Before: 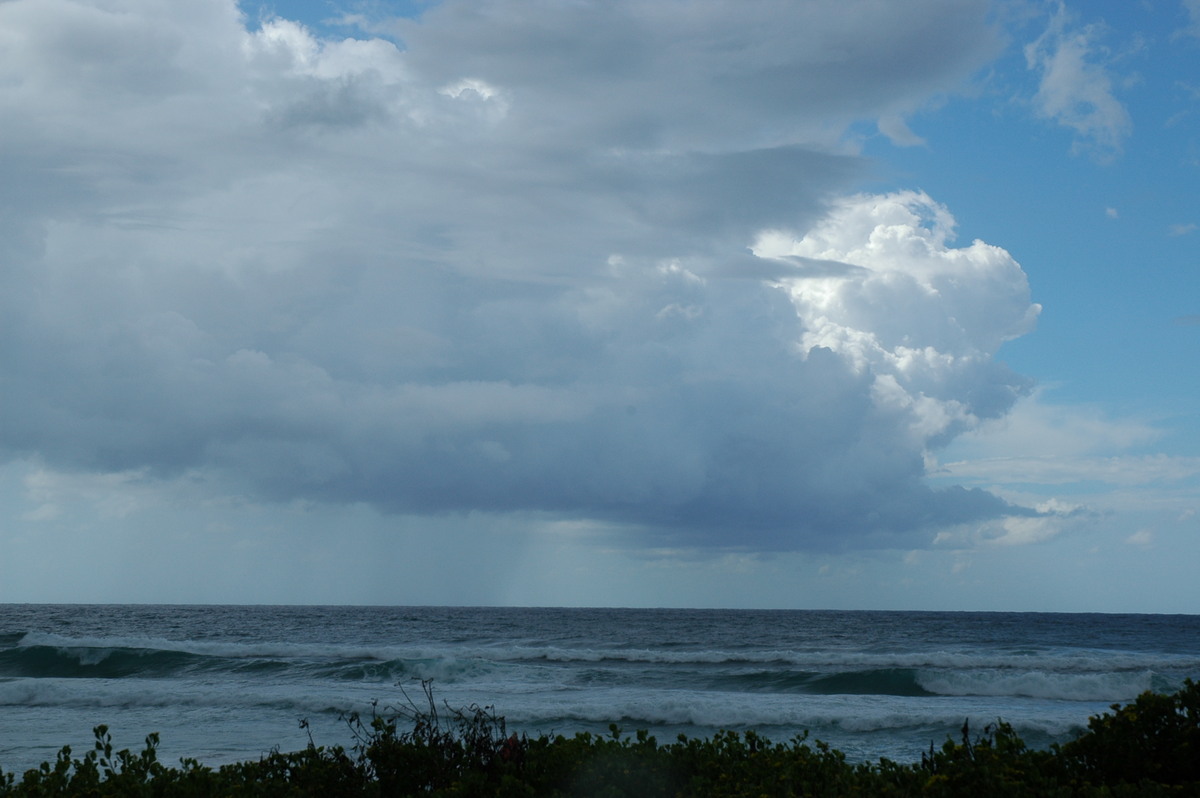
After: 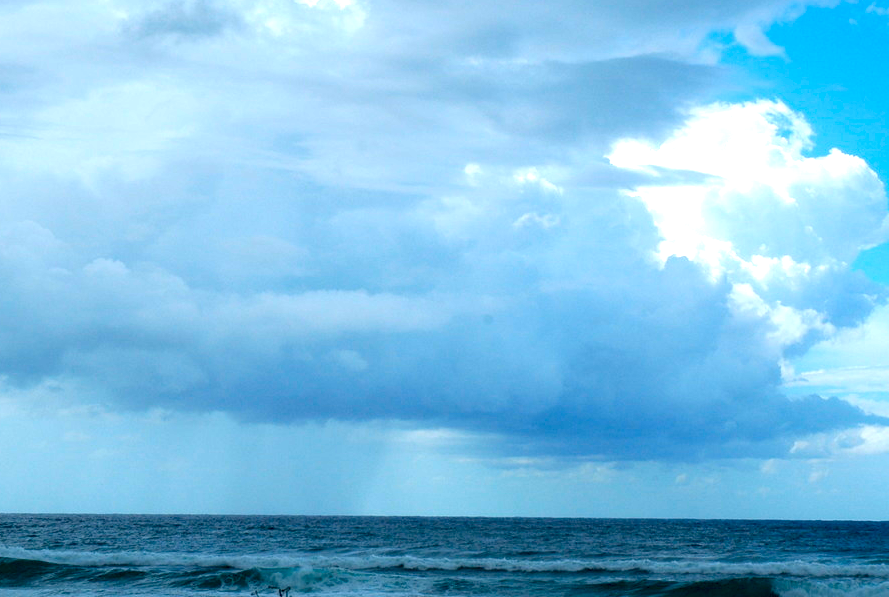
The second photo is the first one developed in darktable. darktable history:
exposure: black level correction 0.008, exposure 0.973 EV, compensate highlight preservation false
contrast brightness saturation: saturation 0.51
local contrast: highlights 27%, shadows 77%, midtone range 0.747
crop and rotate: left 11.996%, top 11.47%, right 13.883%, bottom 13.708%
